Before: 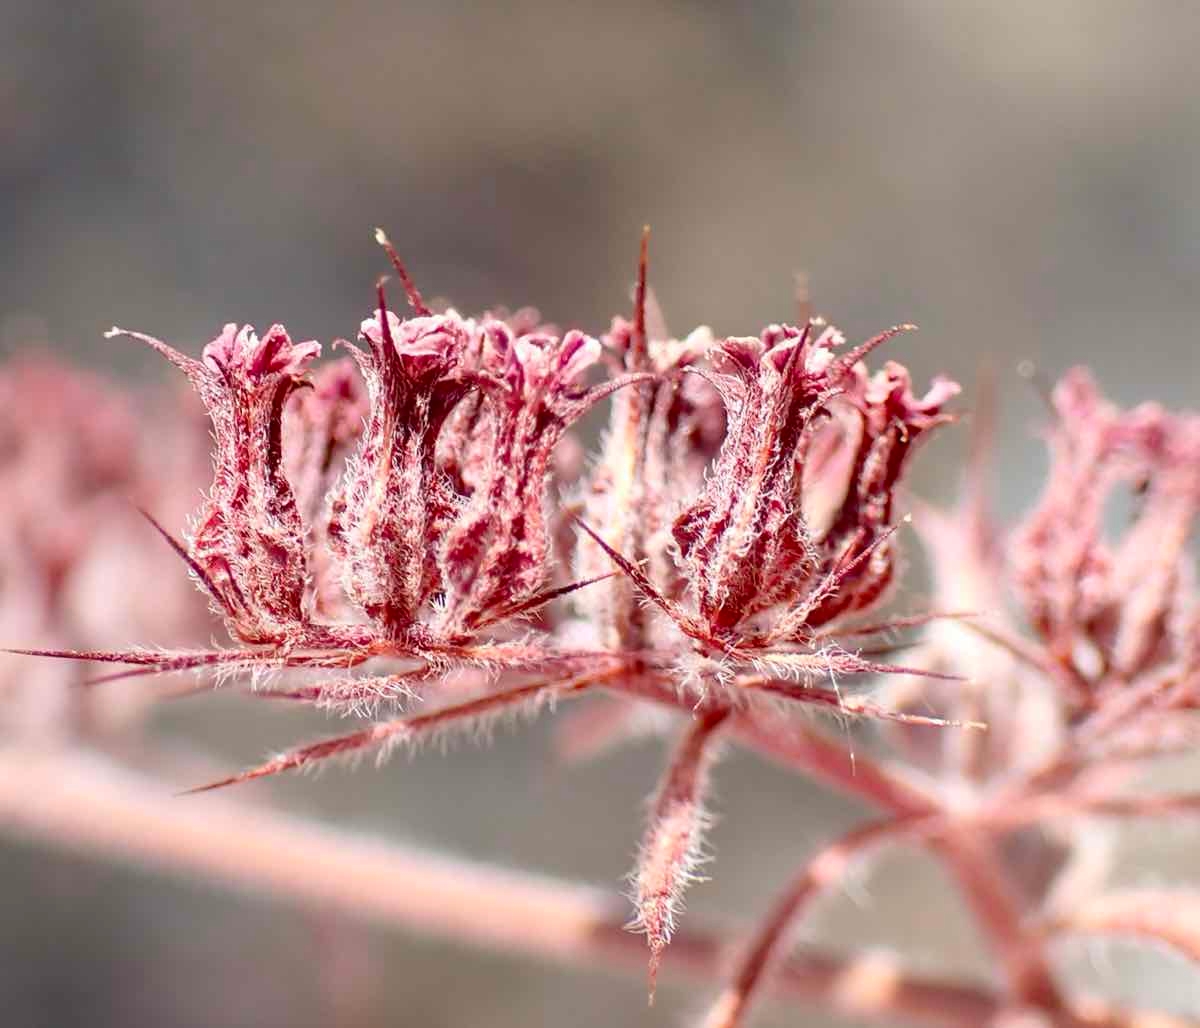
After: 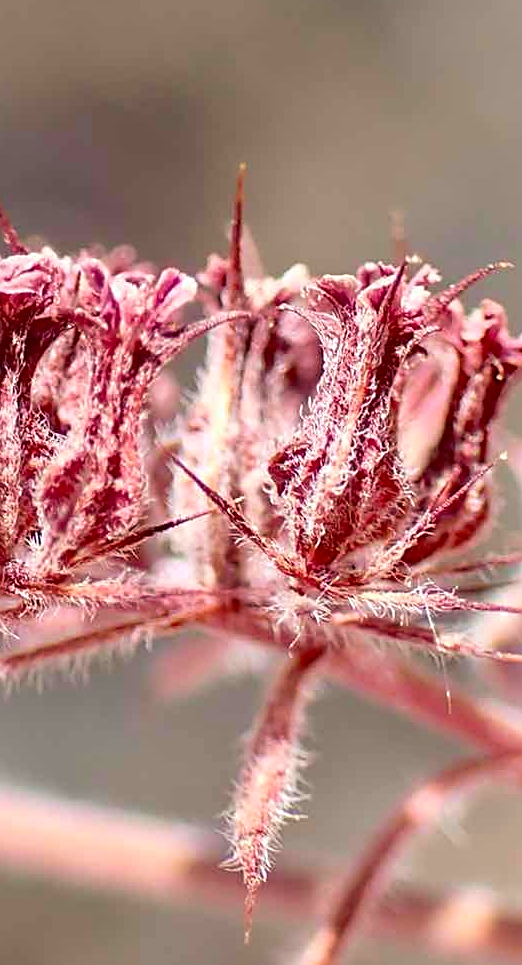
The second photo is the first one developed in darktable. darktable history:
velvia: on, module defaults
sharpen: on, module defaults
crop: left 33.71%, top 6.083%, right 22.78%
